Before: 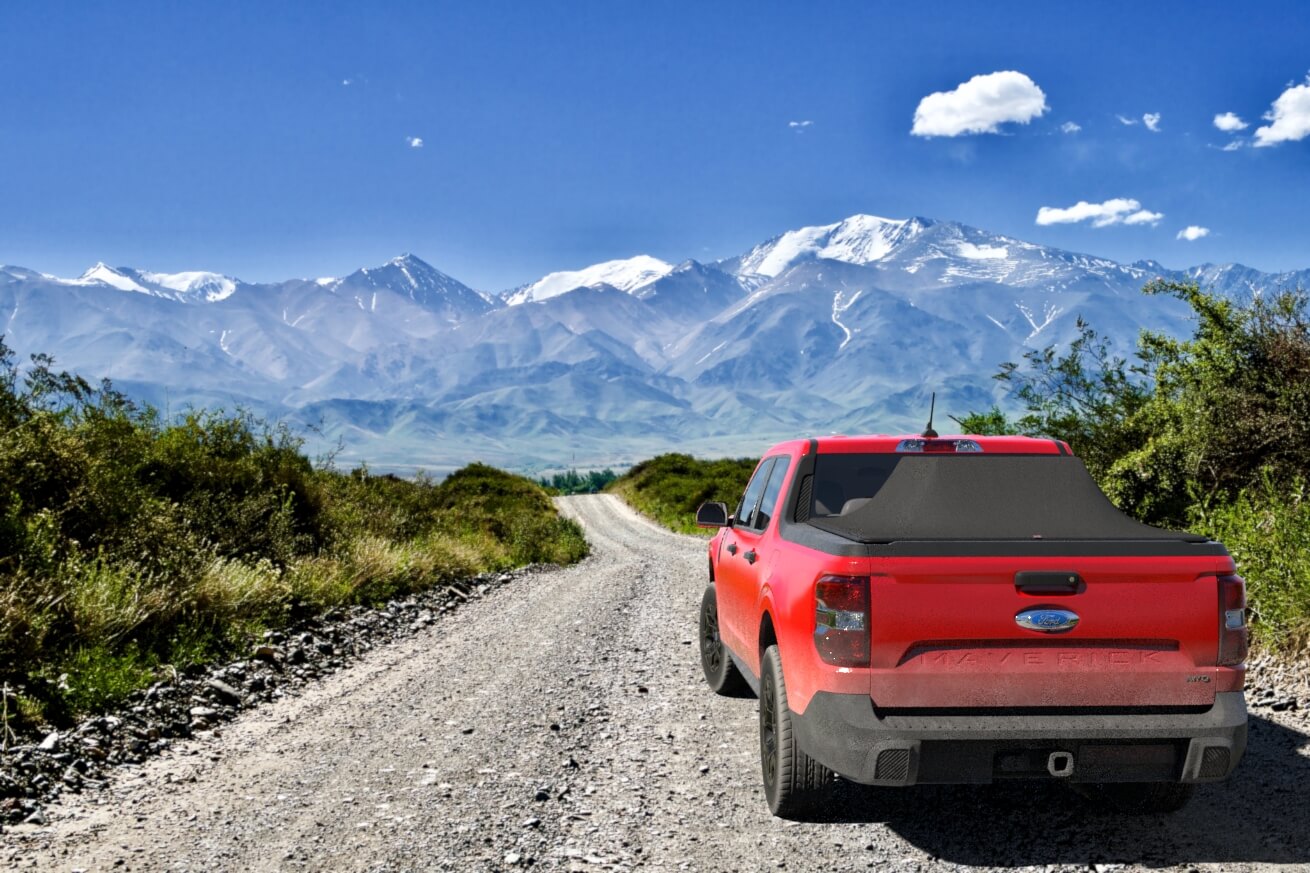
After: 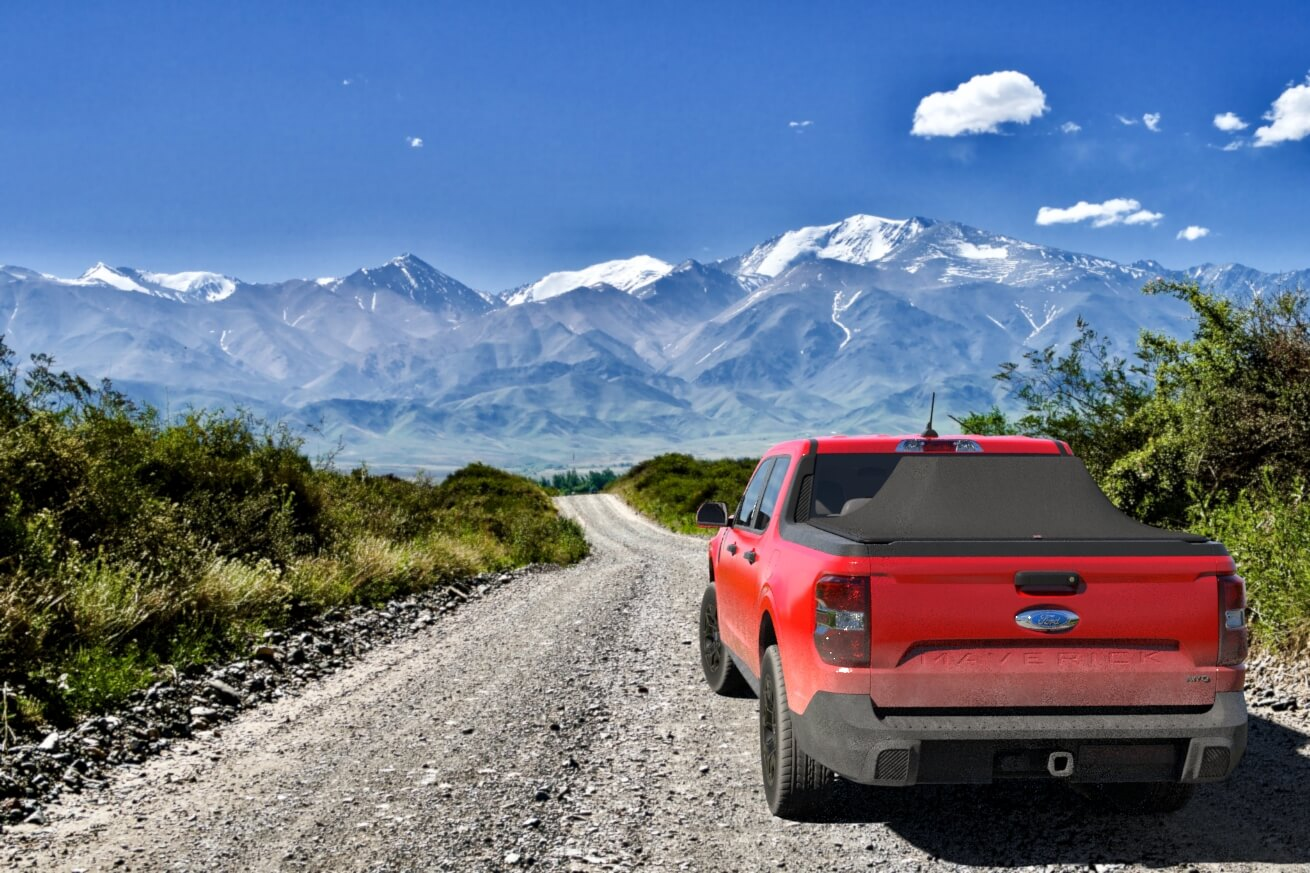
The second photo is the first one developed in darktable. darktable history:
shadows and highlights: shadows 24.19, highlights -78.46, soften with gaussian
